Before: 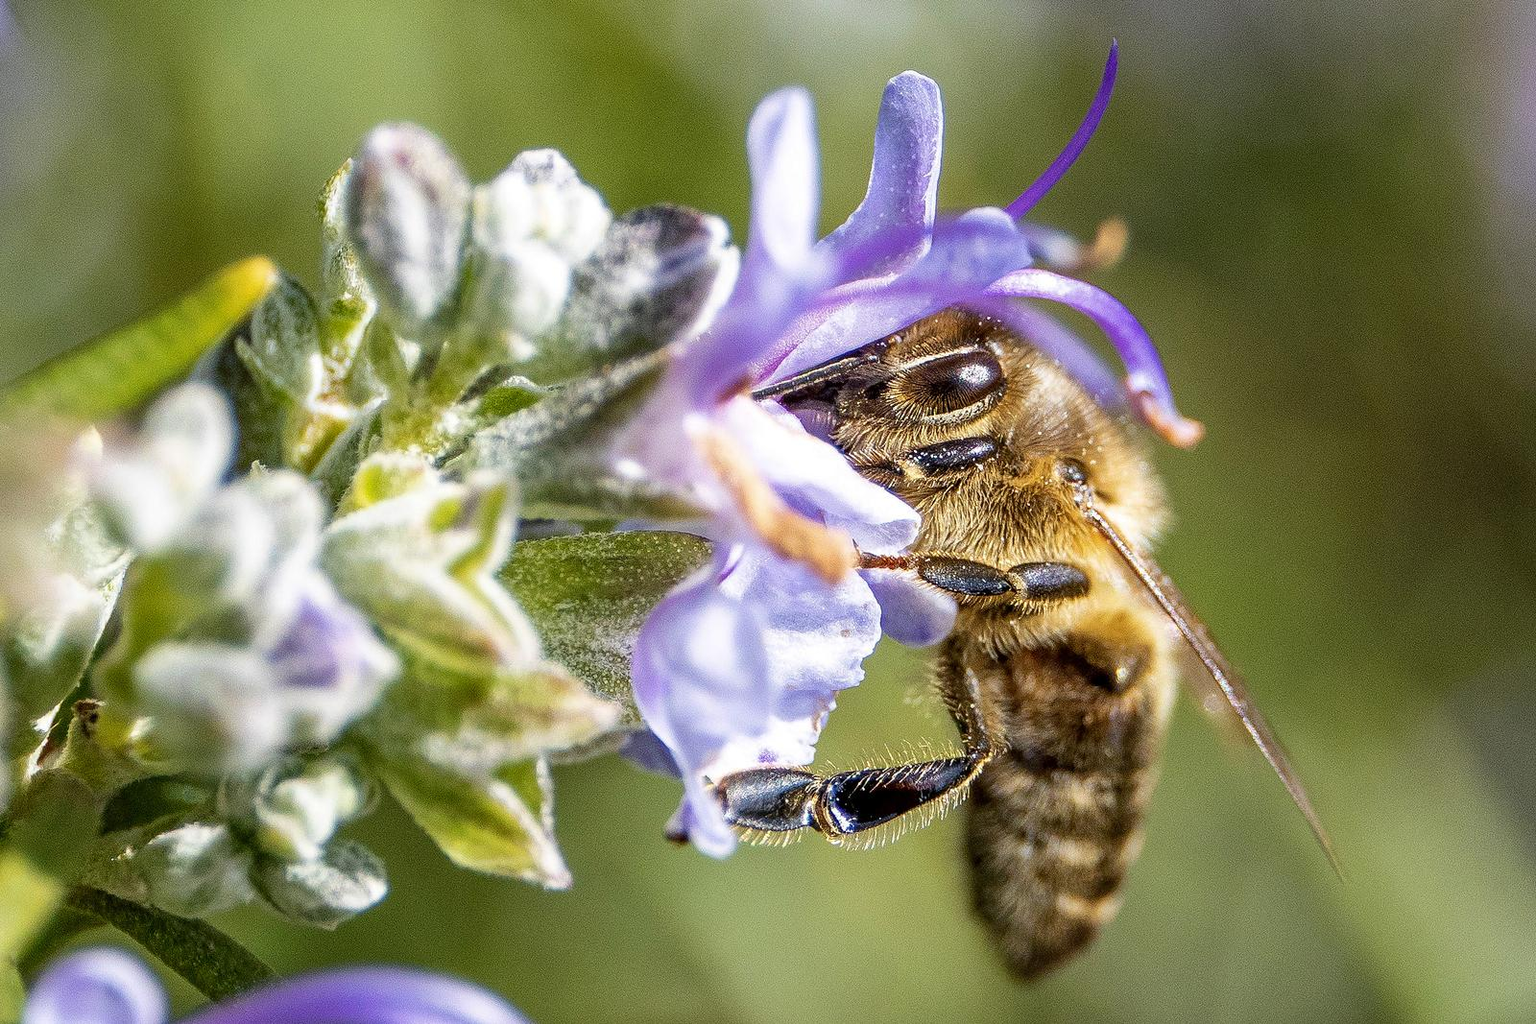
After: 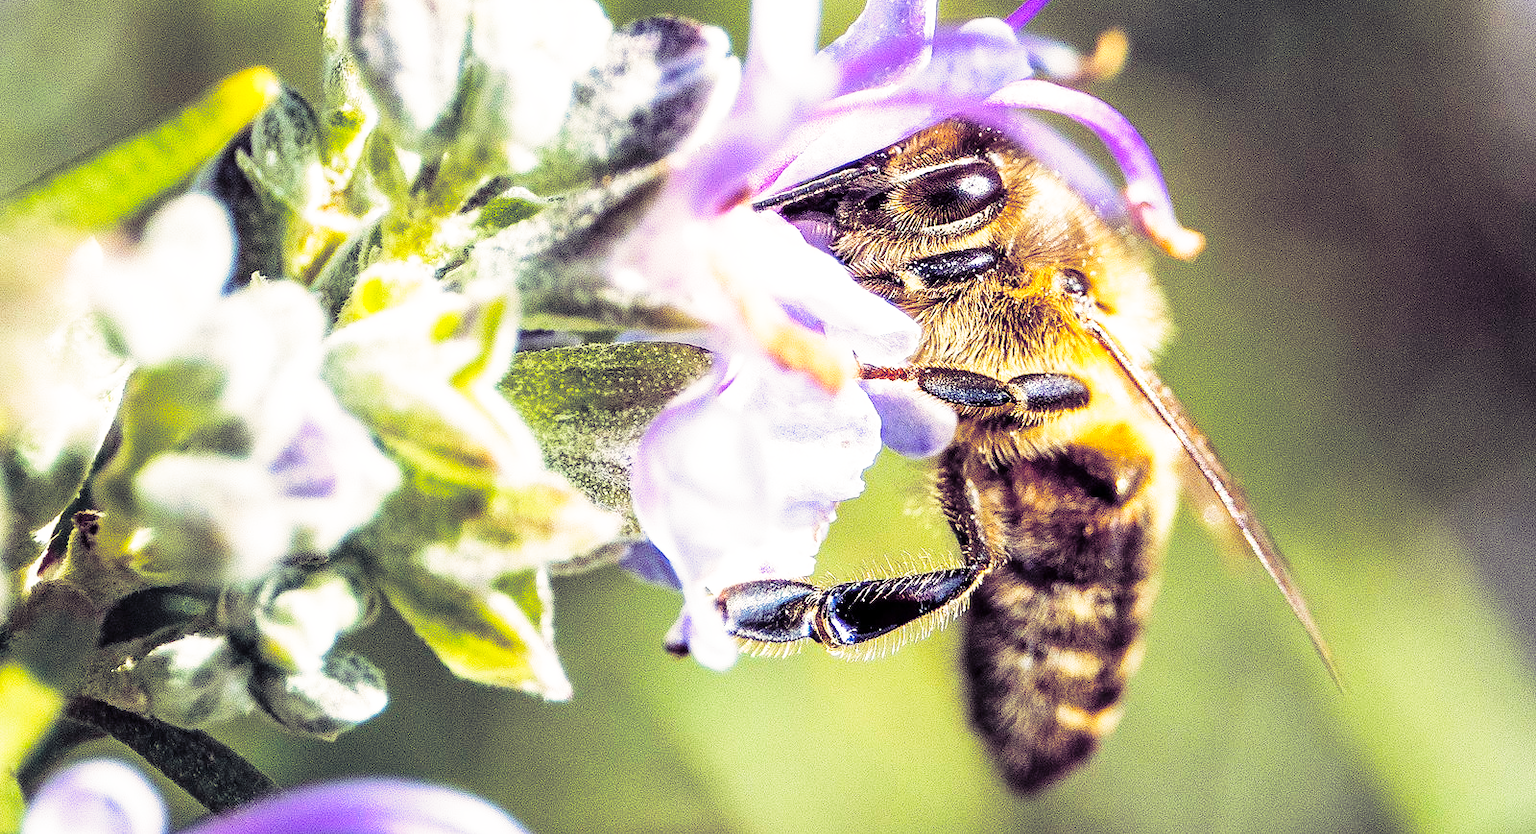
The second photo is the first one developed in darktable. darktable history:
crop and rotate: top 18.507%
base curve: curves: ch0 [(0, 0) (0.026, 0.03) (0.109, 0.232) (0.351, 0.748) (0.669, 0.968) (1, 1)], preserve colors none
split-toning: shadows › hue 255.6°, shadows › saturation 0.66, highlights › hue 43.2°, highlights › saturation 0.68, balance -50.1
